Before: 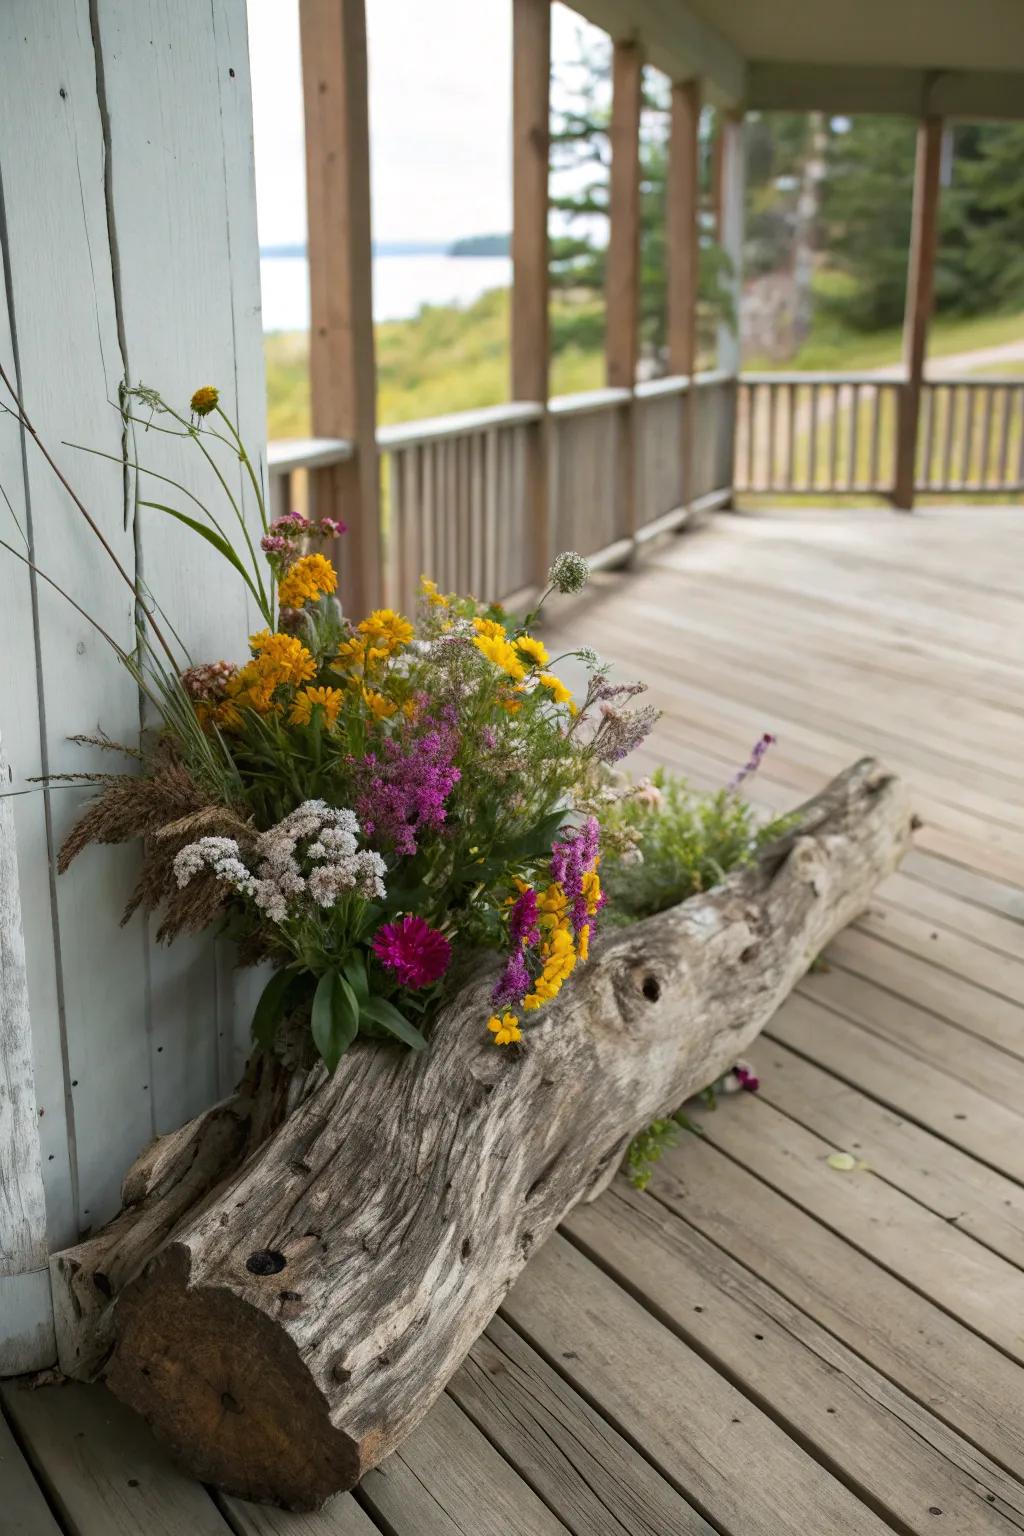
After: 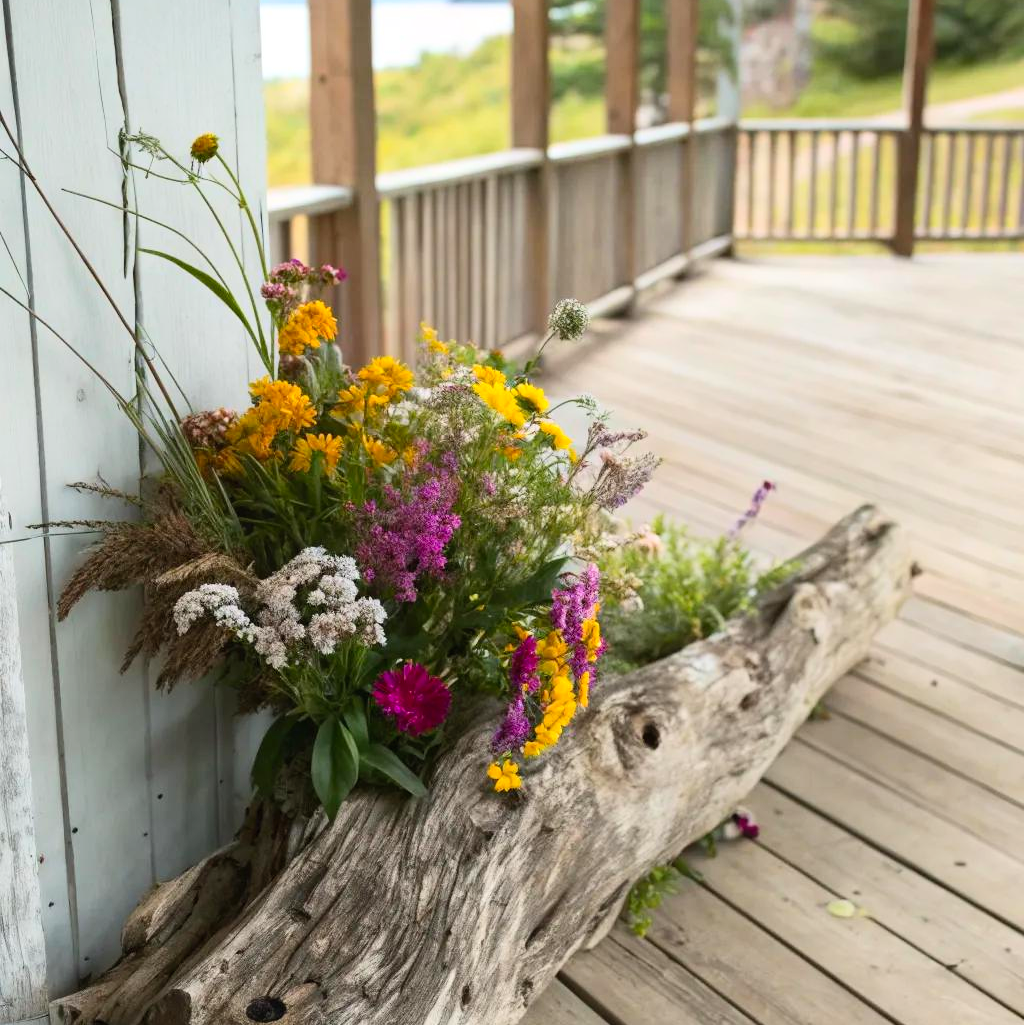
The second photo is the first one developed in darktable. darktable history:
contrast brightness saturation: contrast 0.204, brightness 0.156, saturation 0.222
crop: top 16.487%, bottom 16.752%
